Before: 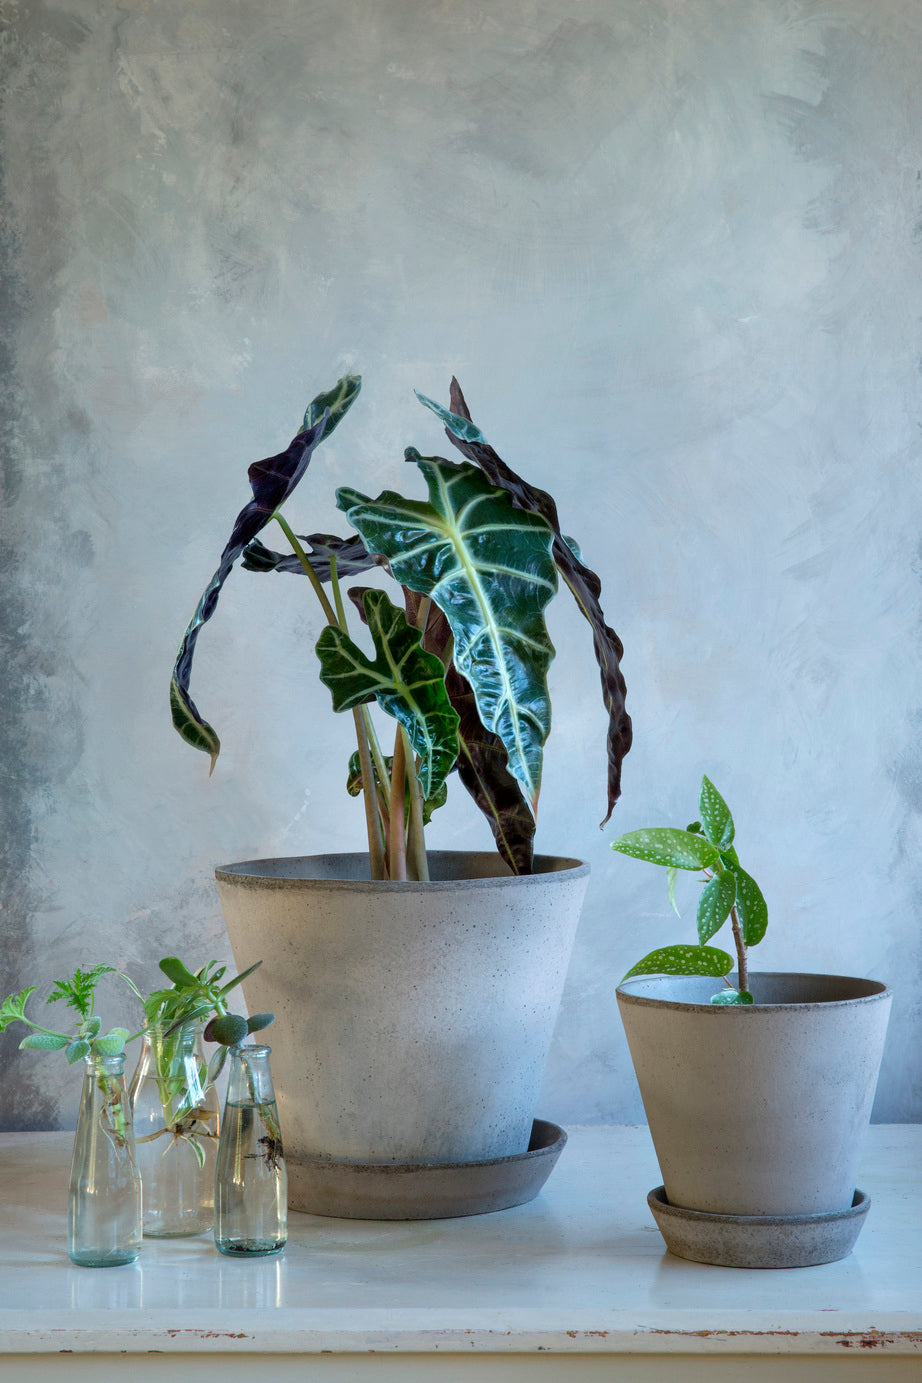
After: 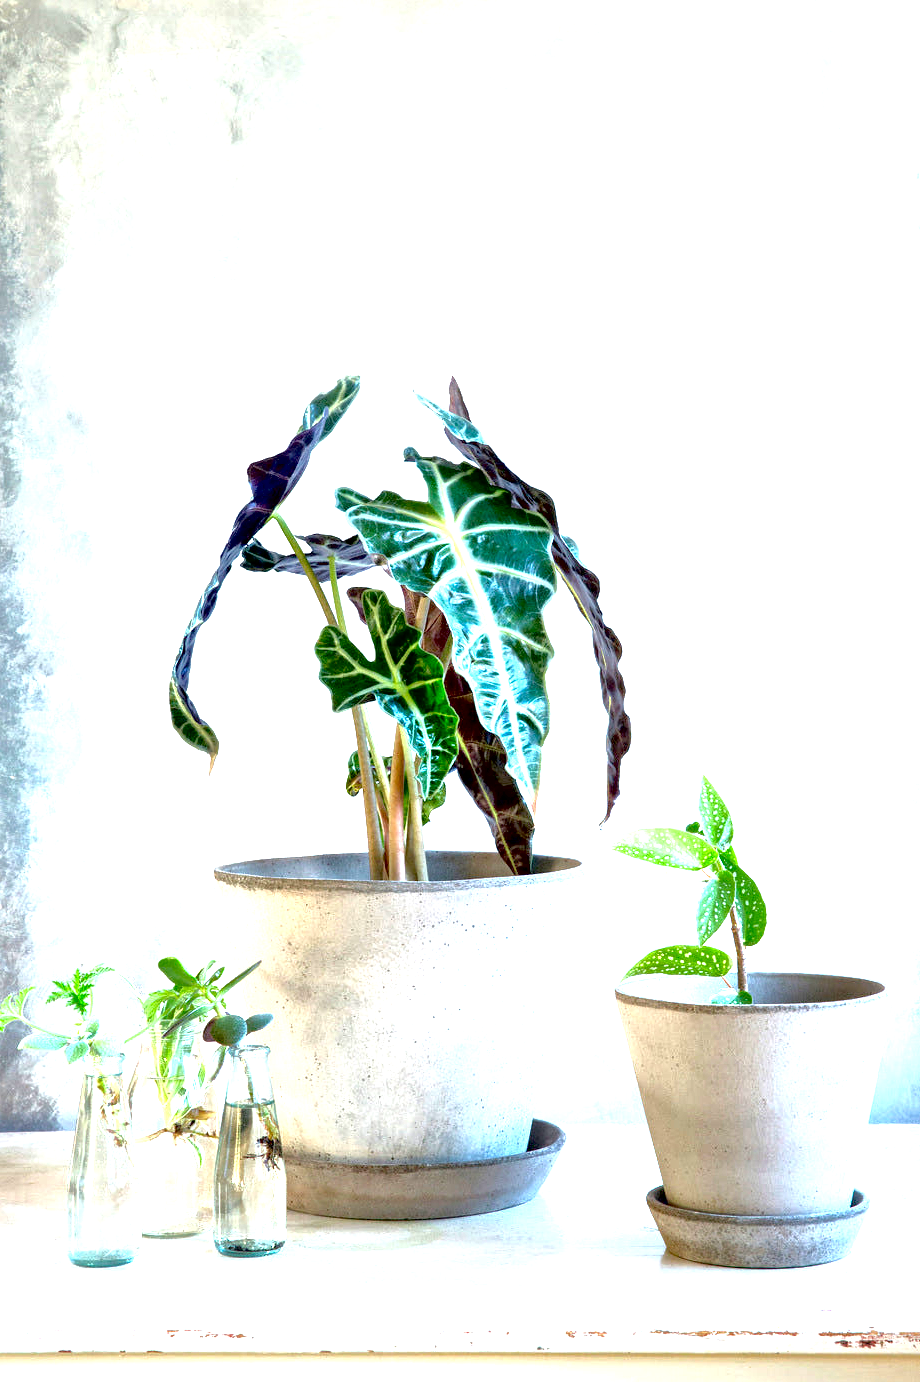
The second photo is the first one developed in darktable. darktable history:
crop and rotate: left 0.191%, bottom 0.001%
local contrast: mode bilateral grid, contrast 19, coarseness 49, detail 171%, midtone range 0.2
exposure: black level correction 0.005, exposure 2.082 EV, compensate highlight preservation false
